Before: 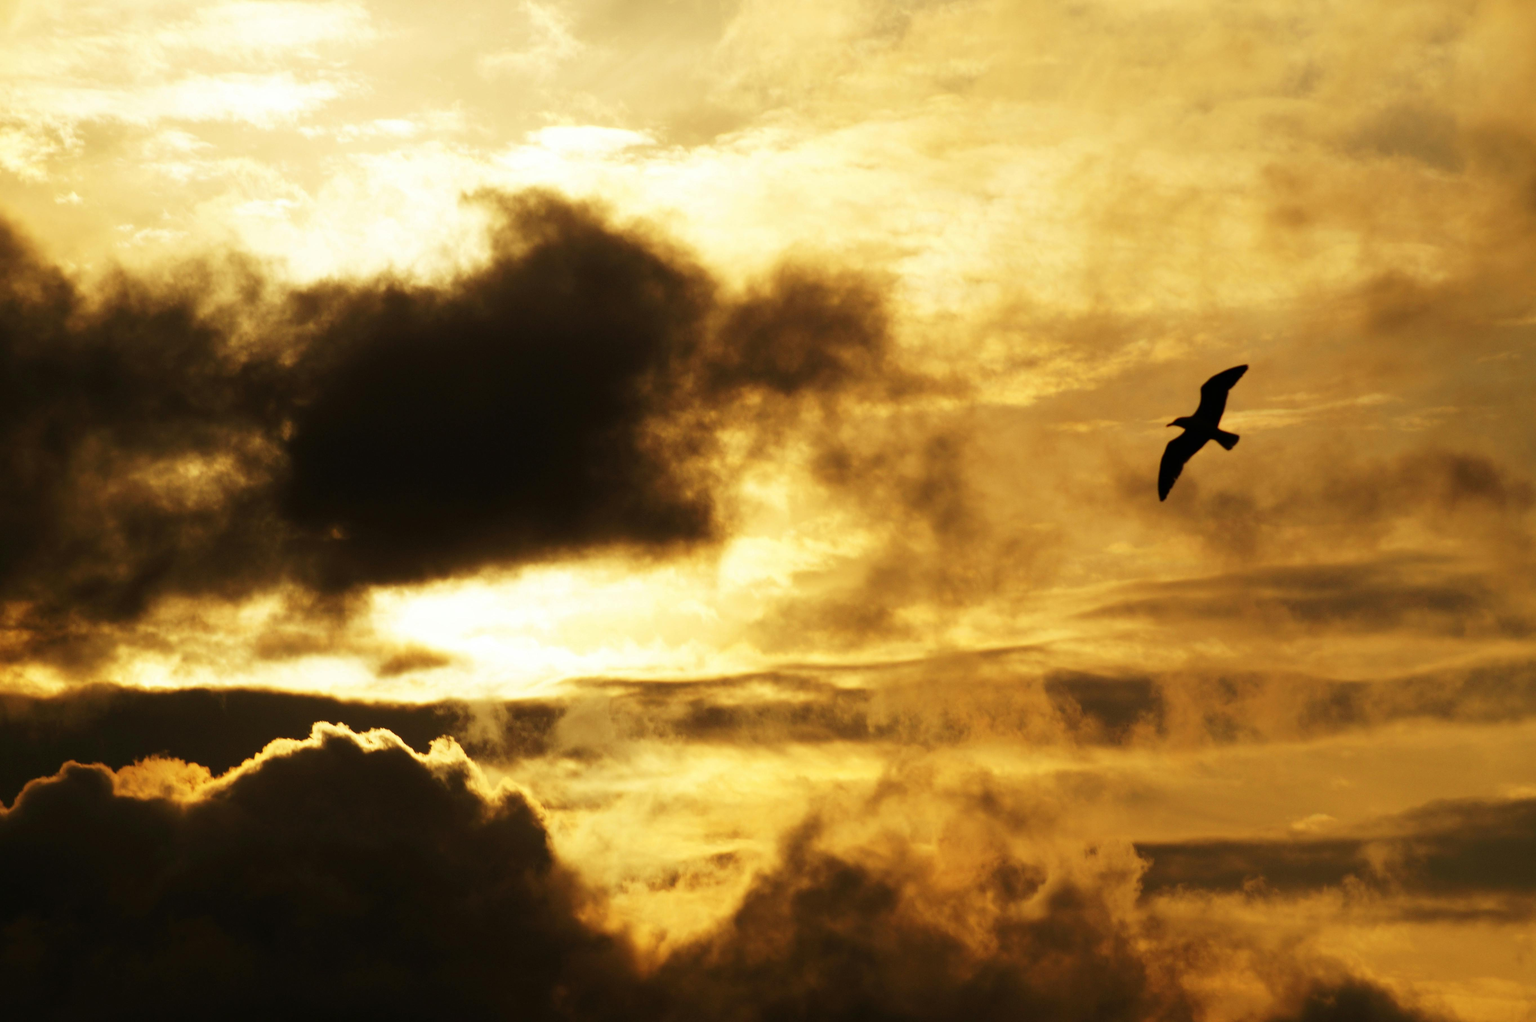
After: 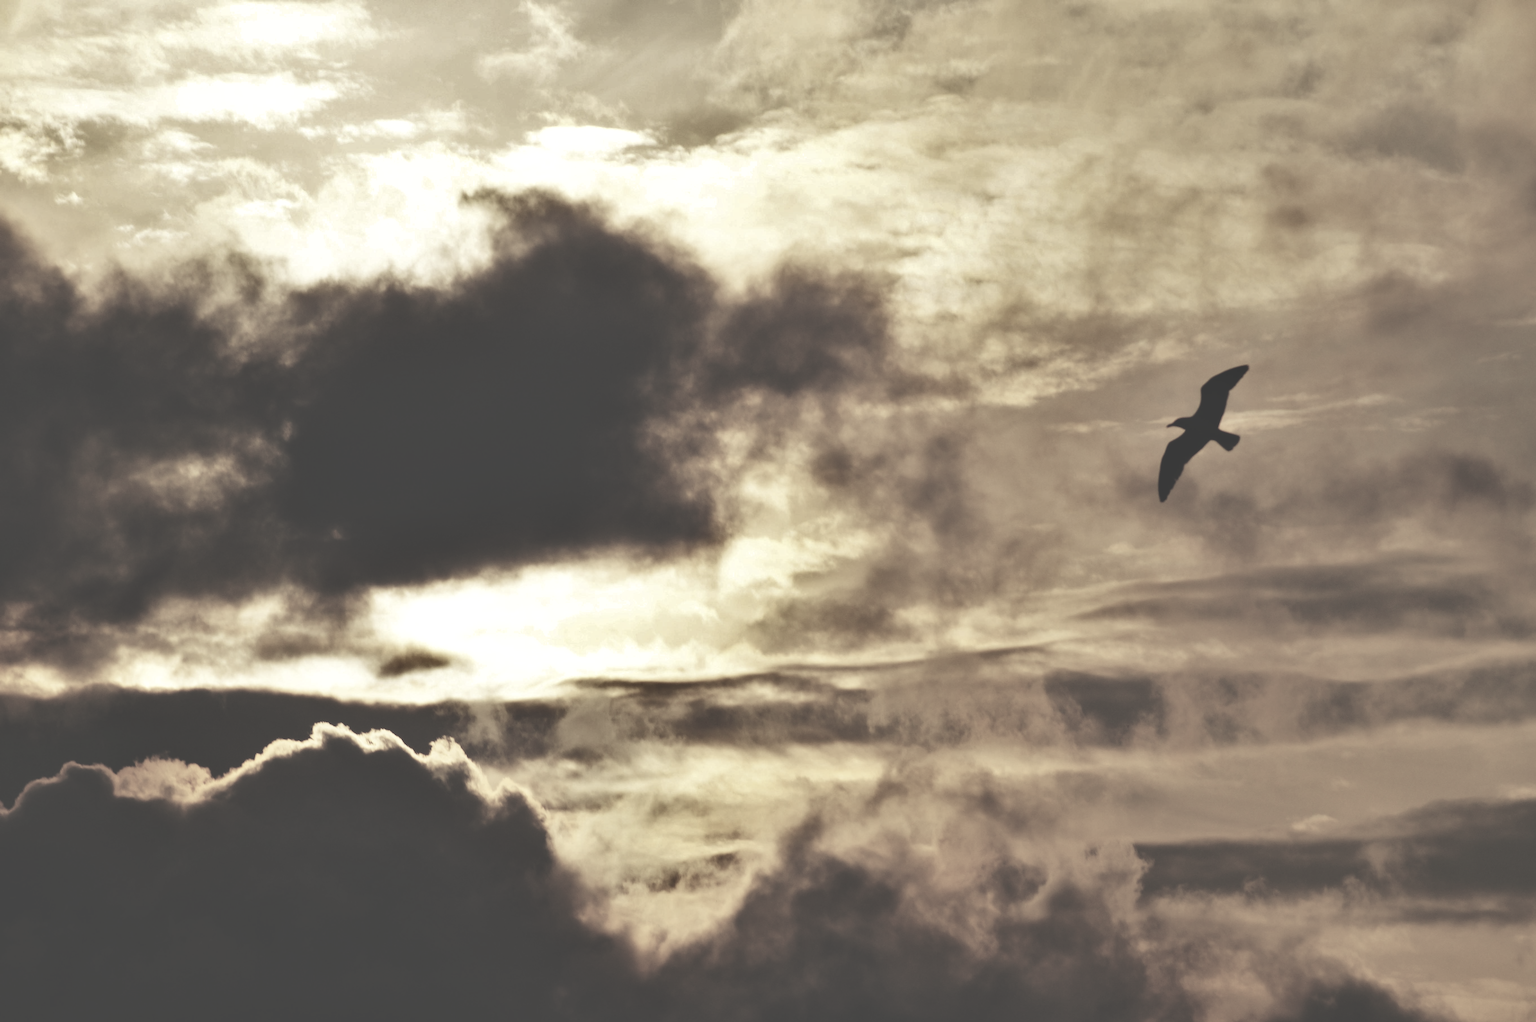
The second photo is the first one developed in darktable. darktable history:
color zones: curves: ch1 [(0.238, 0.163) (0.476, 0.2) (0.733, 0.322) (0.848, 0.134)]
shadows and highlights: radius 118.69, shadows 42.21, highlights -61.56, soften with gaussian
exposure: black level correction -0.041, exposure 0.064 EV, compensate highlight preservation false
